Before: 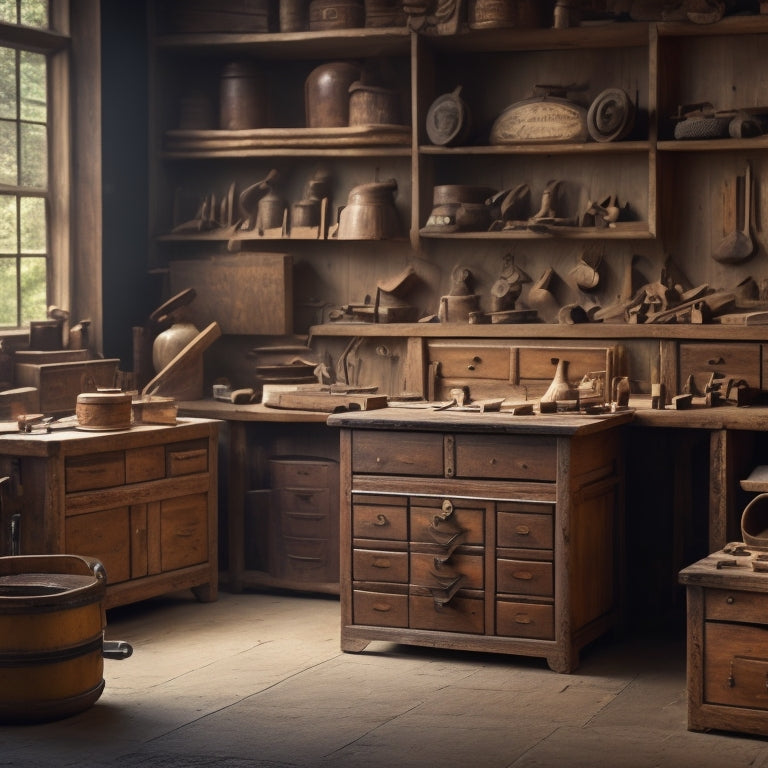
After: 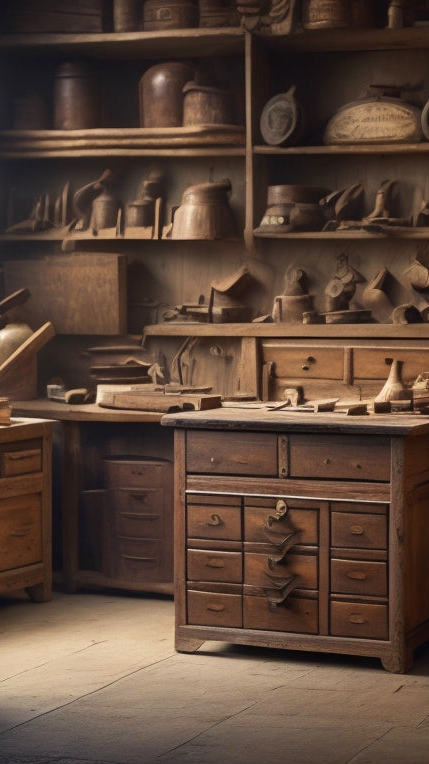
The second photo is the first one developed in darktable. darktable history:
velvia: strength 17%
crop: left 21.674%, right 22.086%
